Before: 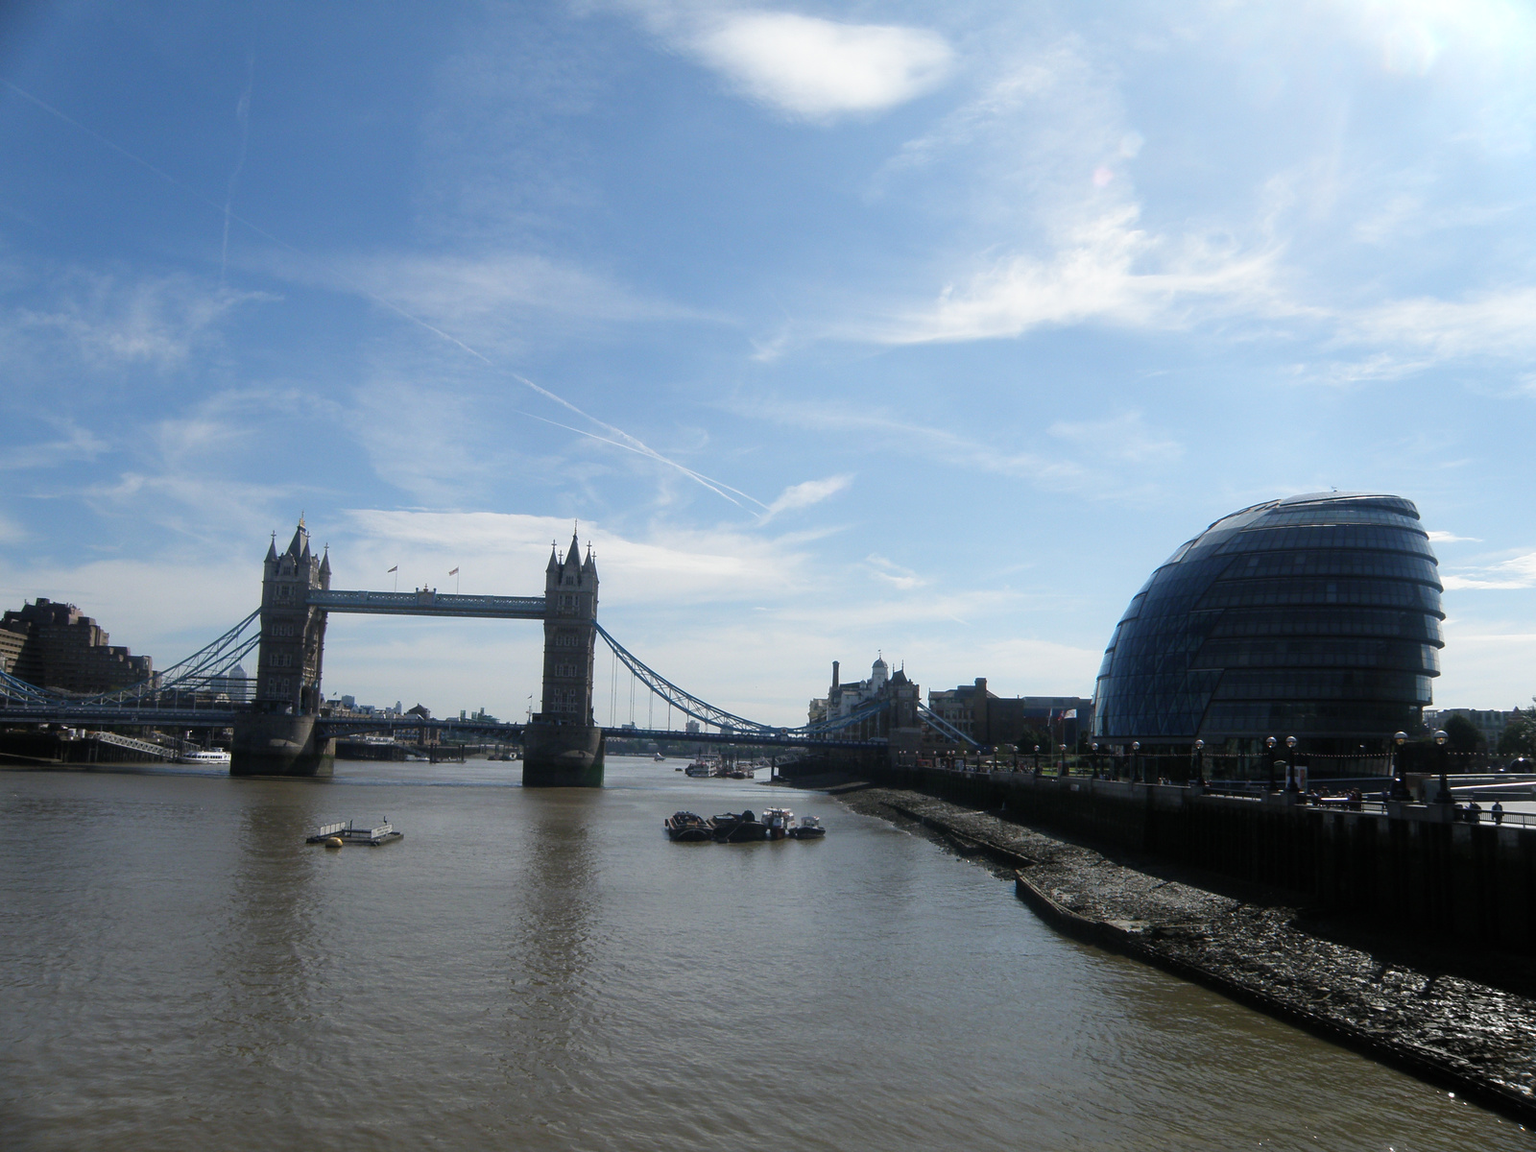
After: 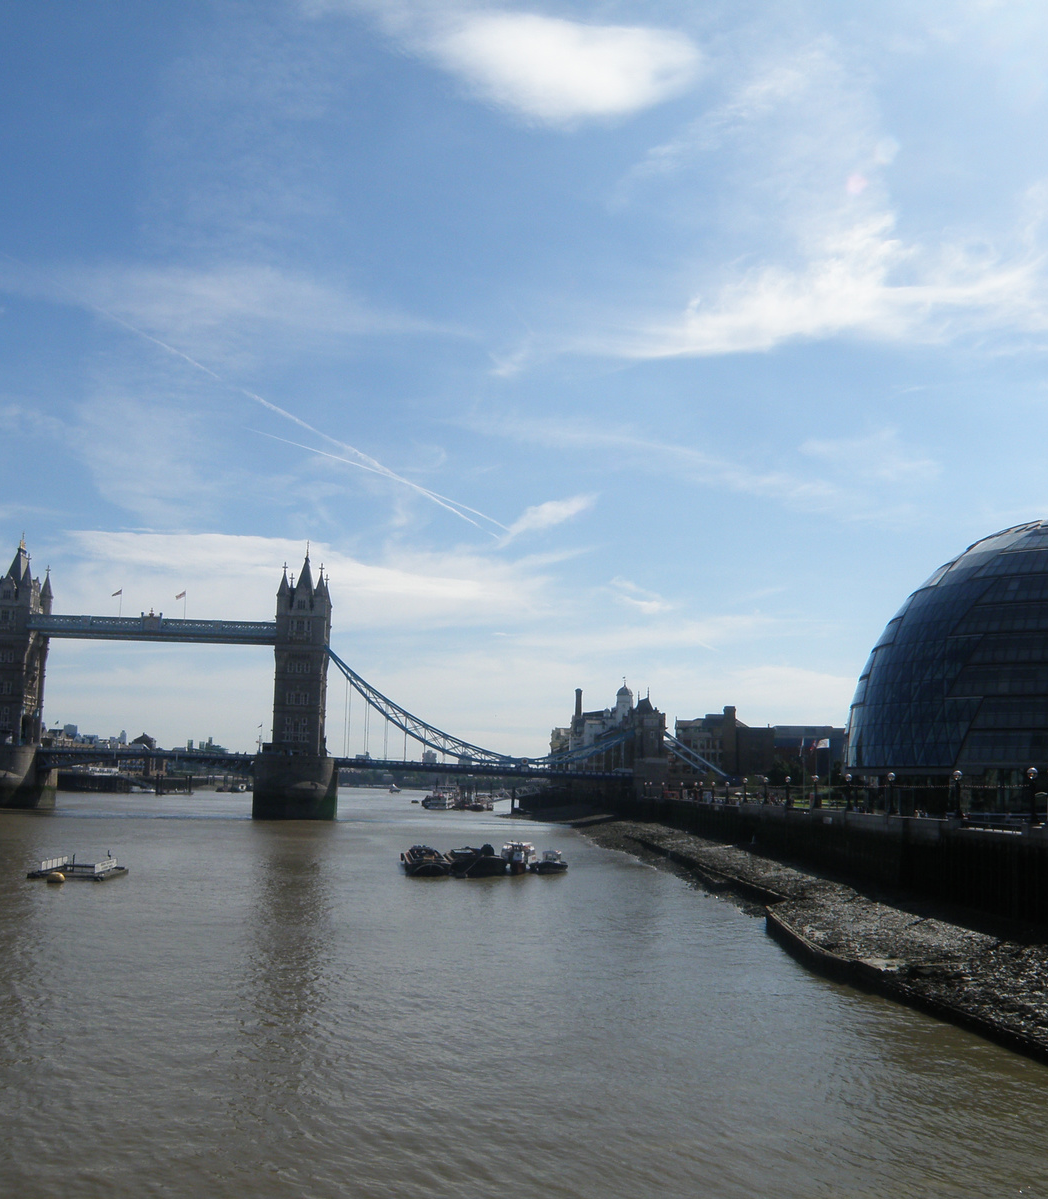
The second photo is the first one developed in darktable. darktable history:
crop and rotate: left 18.326%, right 16.116%
